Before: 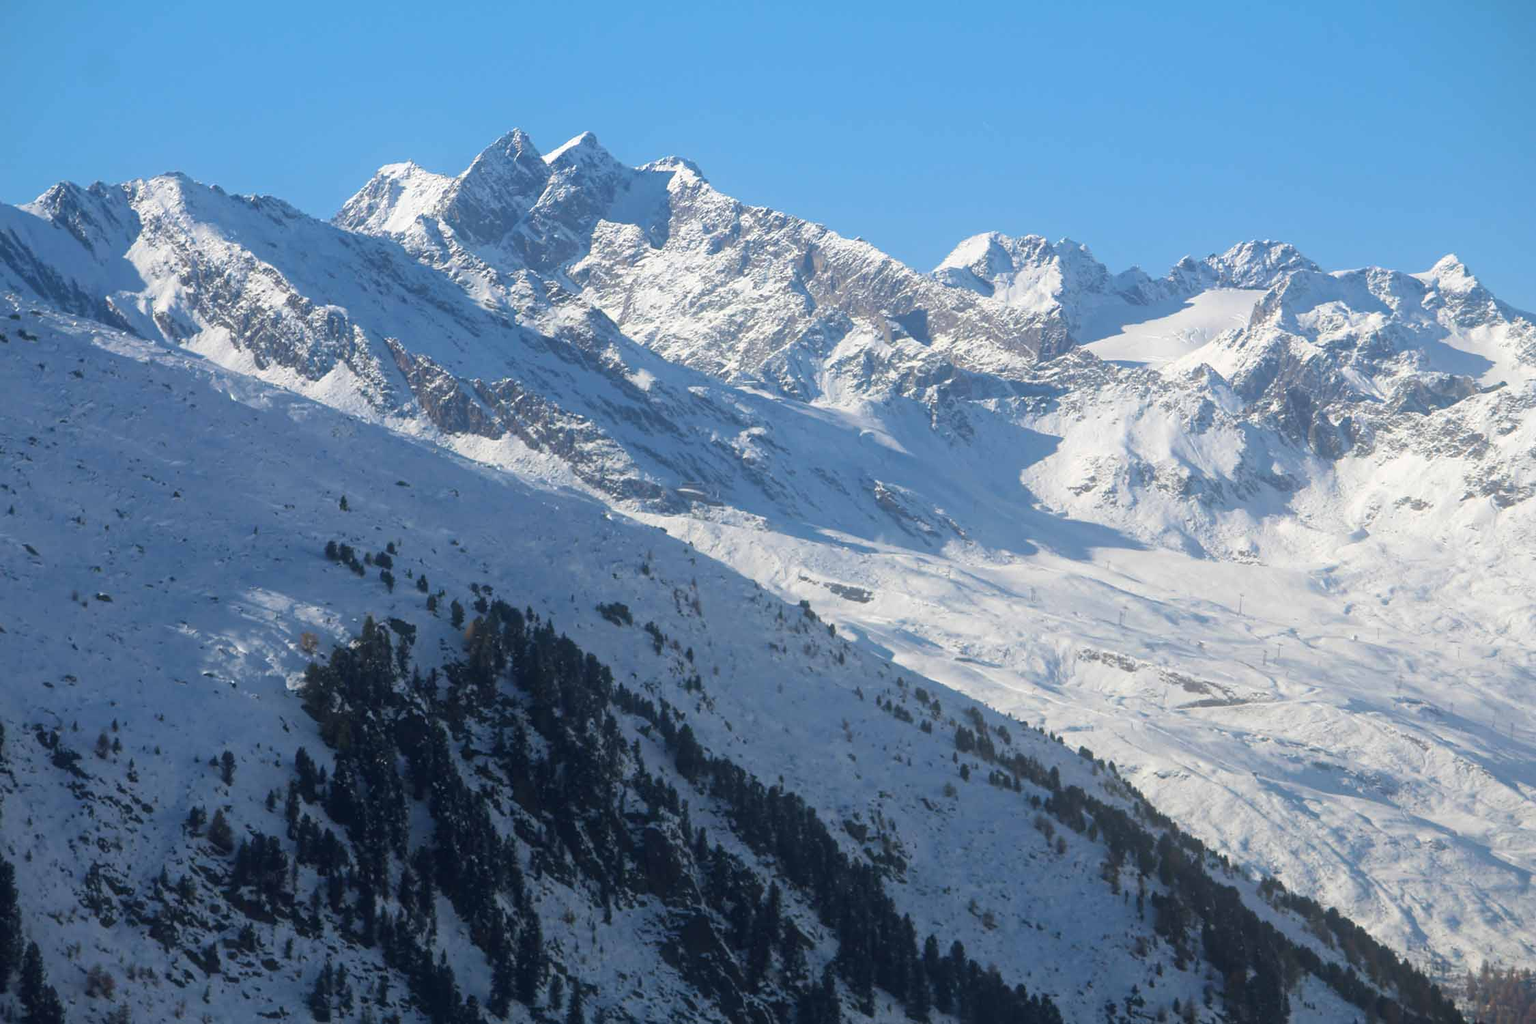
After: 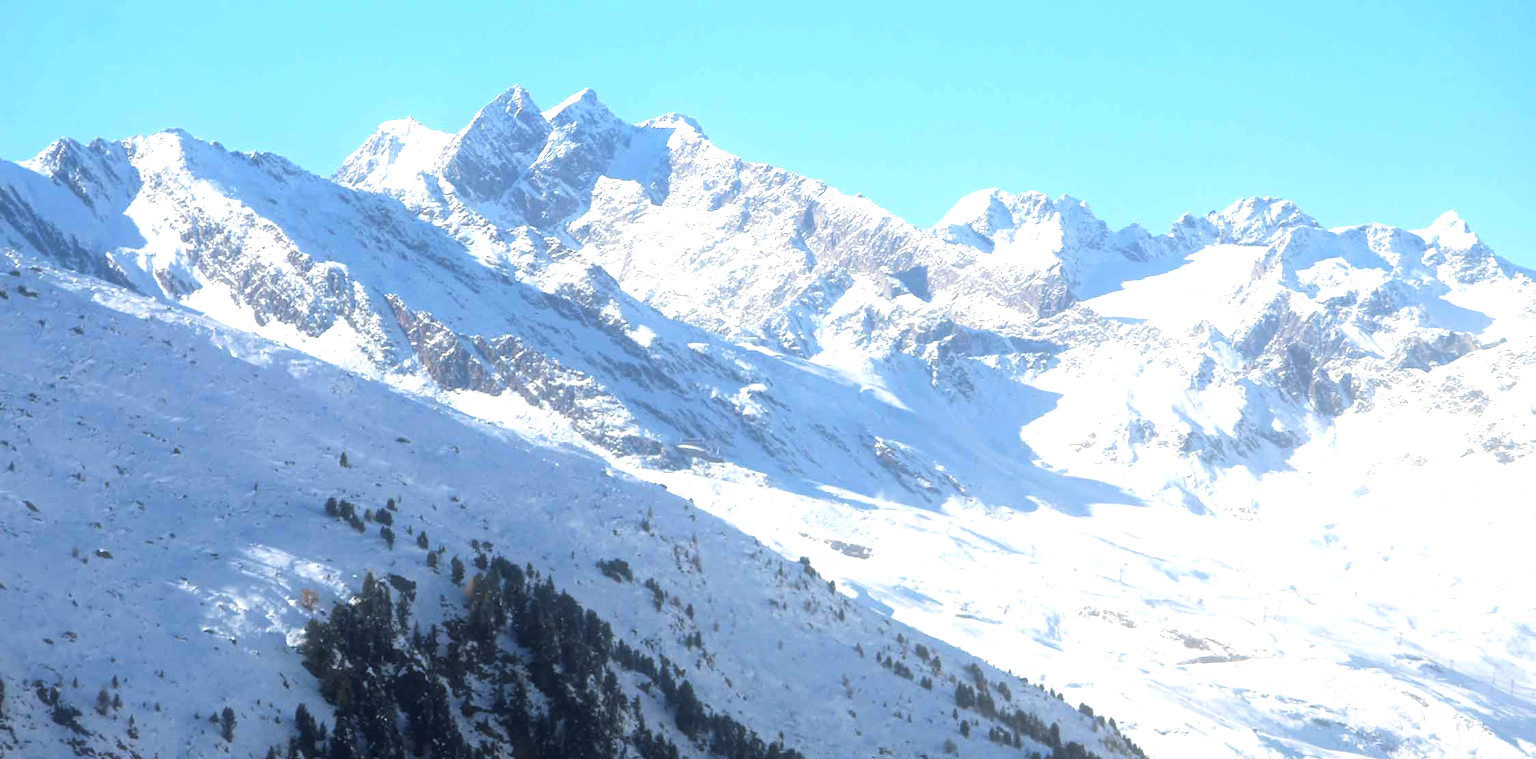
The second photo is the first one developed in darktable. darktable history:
exposure: exposure 0.374 EV, compensate exposure bias true, compensate highlight preservation false
tone equalizer: -8 EV -0.787 EV, -7 EV -0.715 EV, -6 EV -0.601 EV, -5 EV -0.376 EV, -3 EV 0.404 EV, -2 EV 0.6 EV, -1 EV 0.69 EV, +0 EV 0.722 EV
haze removal: strength -0.095, compatibility mode true, adaptive false
crop: top 4.269%, bottom 21.566%
